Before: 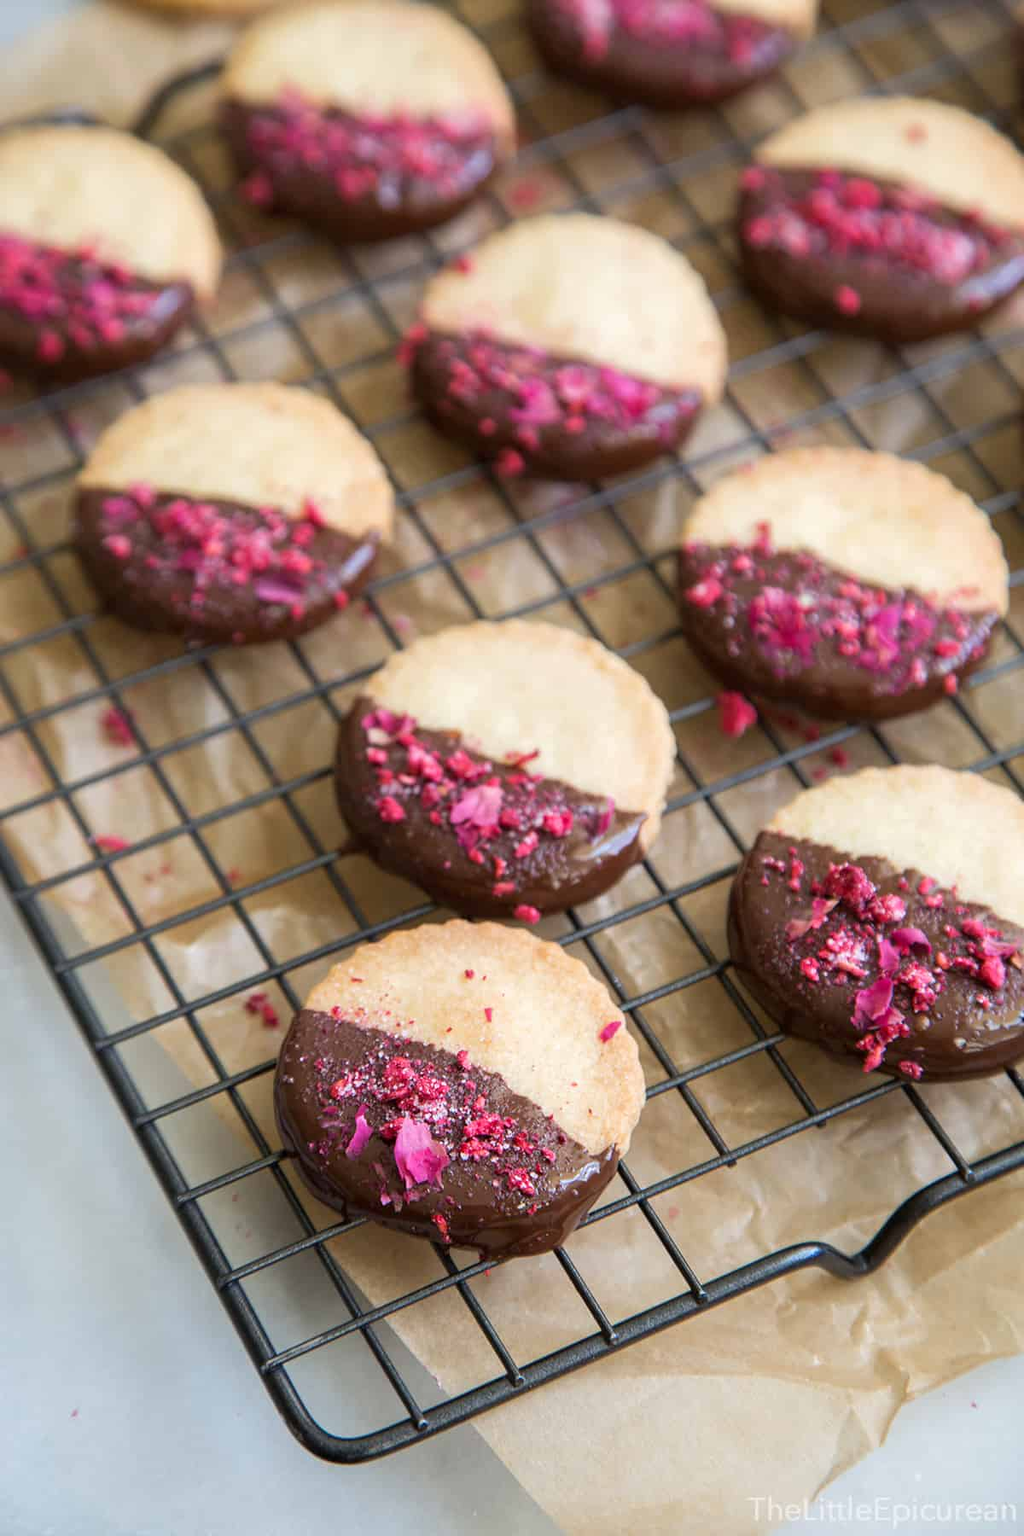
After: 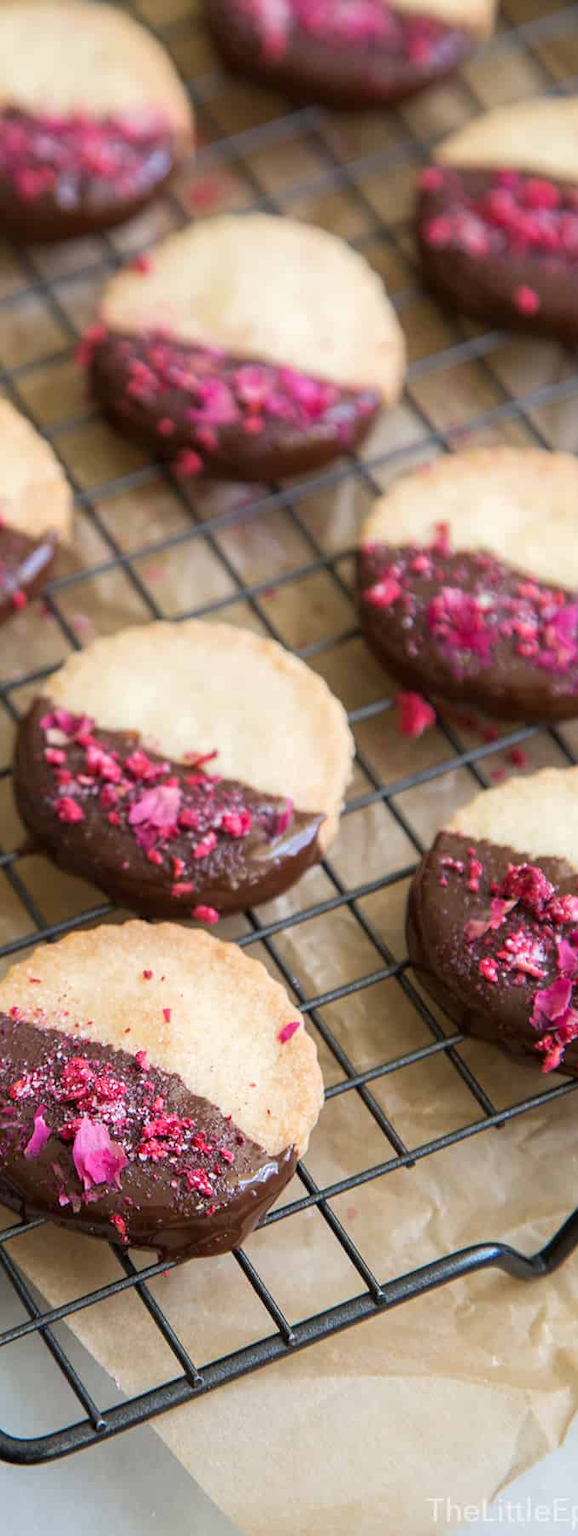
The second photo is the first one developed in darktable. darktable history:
crop: left 31.436%, top 0.014%, right 12.007%
